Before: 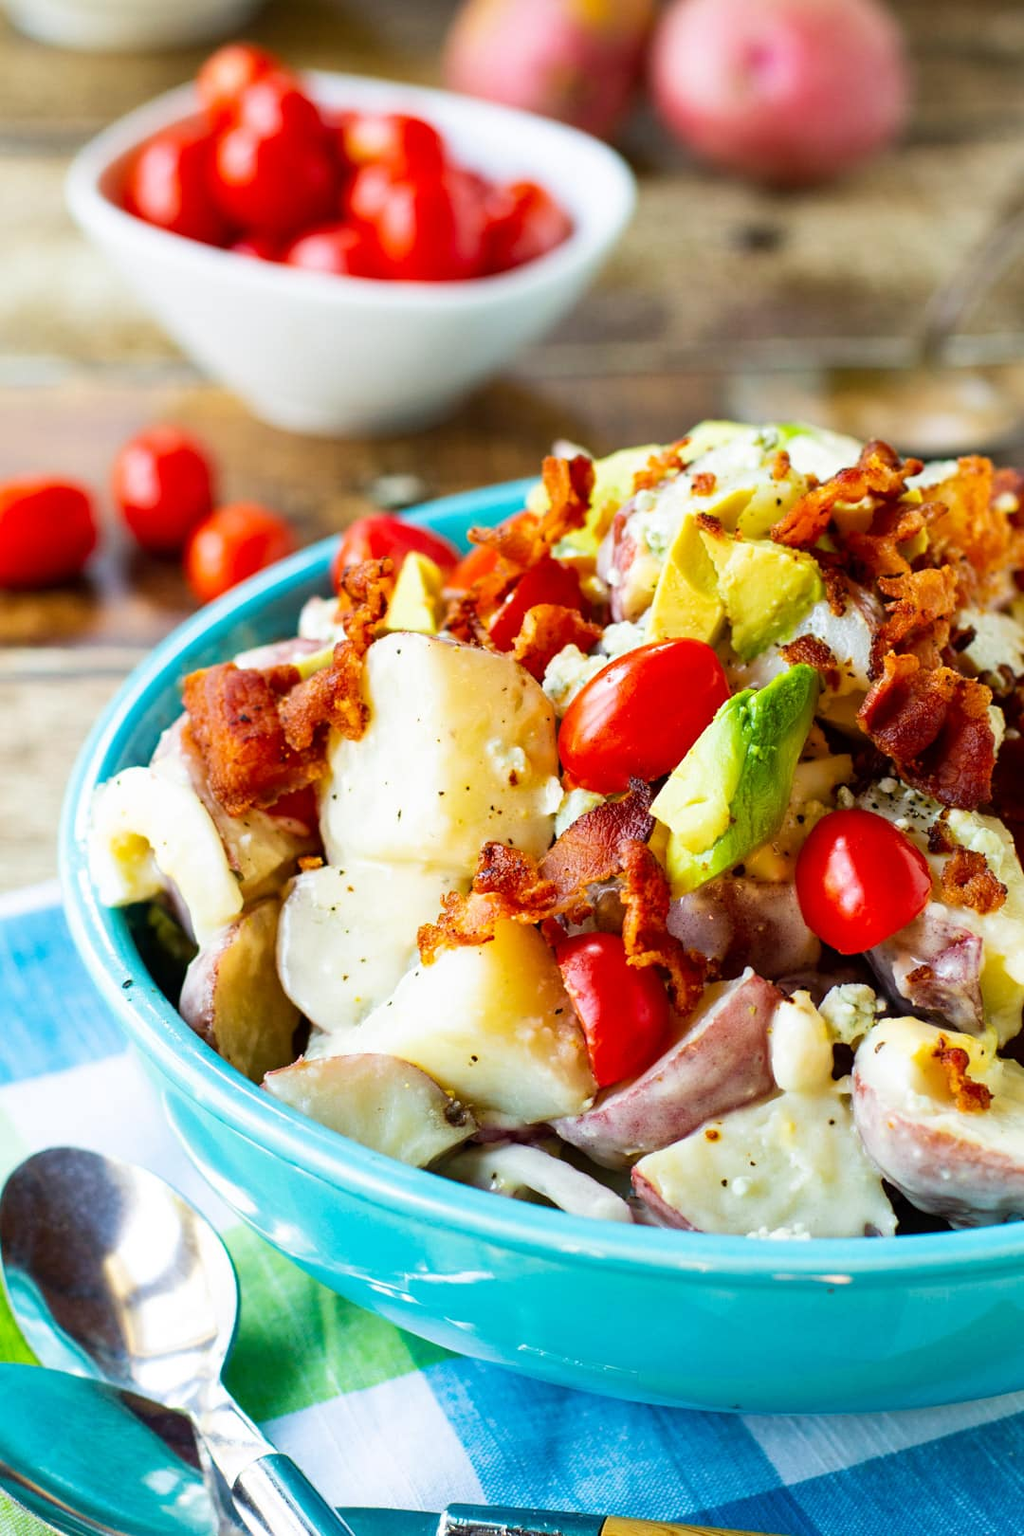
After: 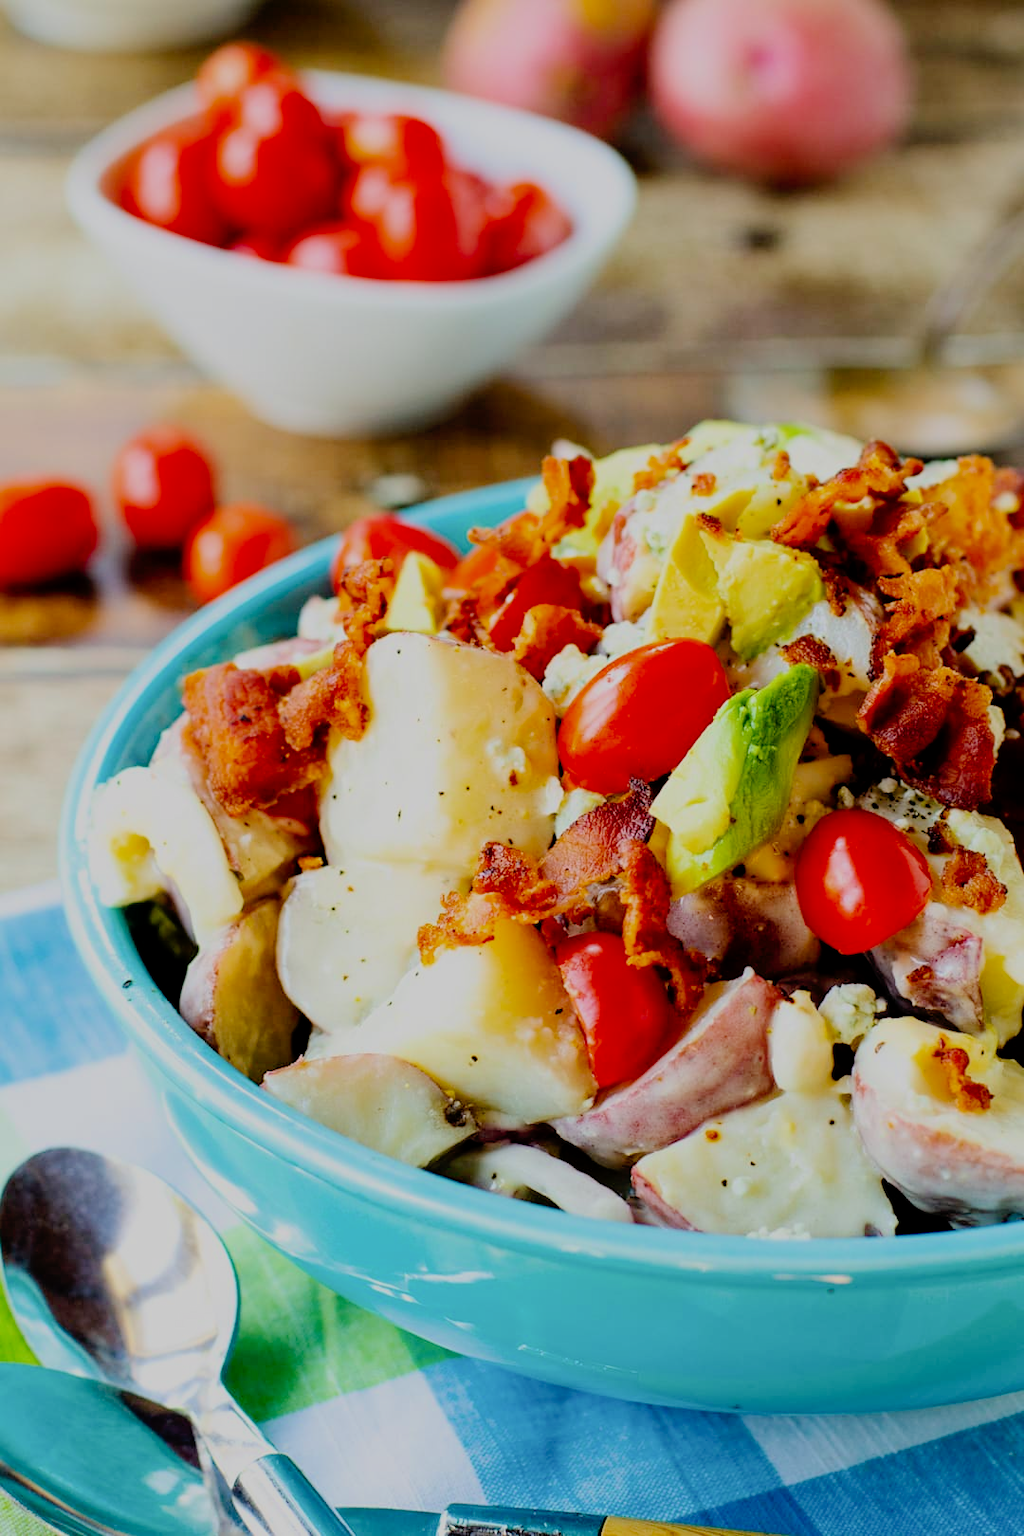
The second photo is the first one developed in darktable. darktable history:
filmic rgb: black relative exposure -7.65 EV, white relative exposure 4.56 EV, hardness 3.61, color science v6 (2022)
tone curve: curves: ch0 [(0, 0) (0.003, 0.001) (0.011, 0.002) (0.025, 0.007) (0.044, 0.015) (0.069, 0.022) (0.1, 0.03) (0.136, 0.056) (0.177, 0.115) (0.224, 0.177) (0.277, 0.244) (0.335, 0.322) (0.399, 0.398) (0.468, 0.471) (0.543, 0.545) (0.623, 0.614) (0.709, 0.685) (0.801, 0.765) (0.898, 0.867) (1, 1)], preserve colors none
